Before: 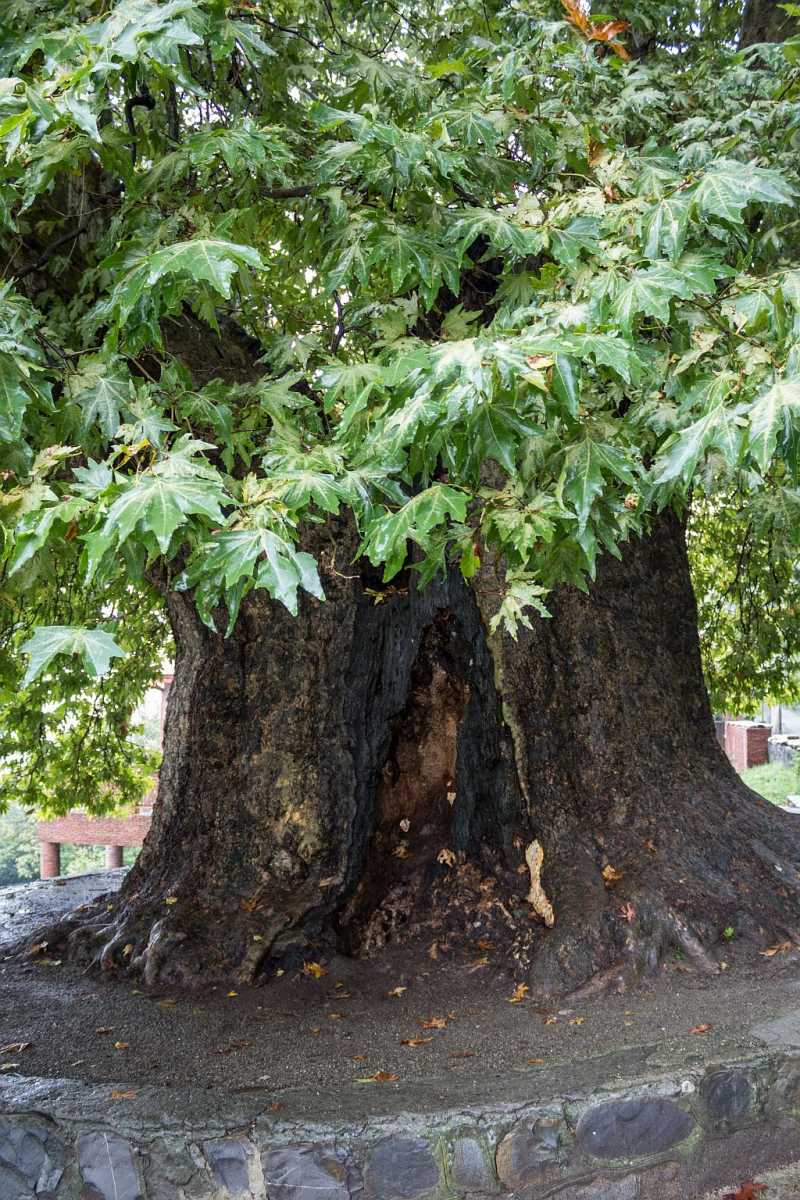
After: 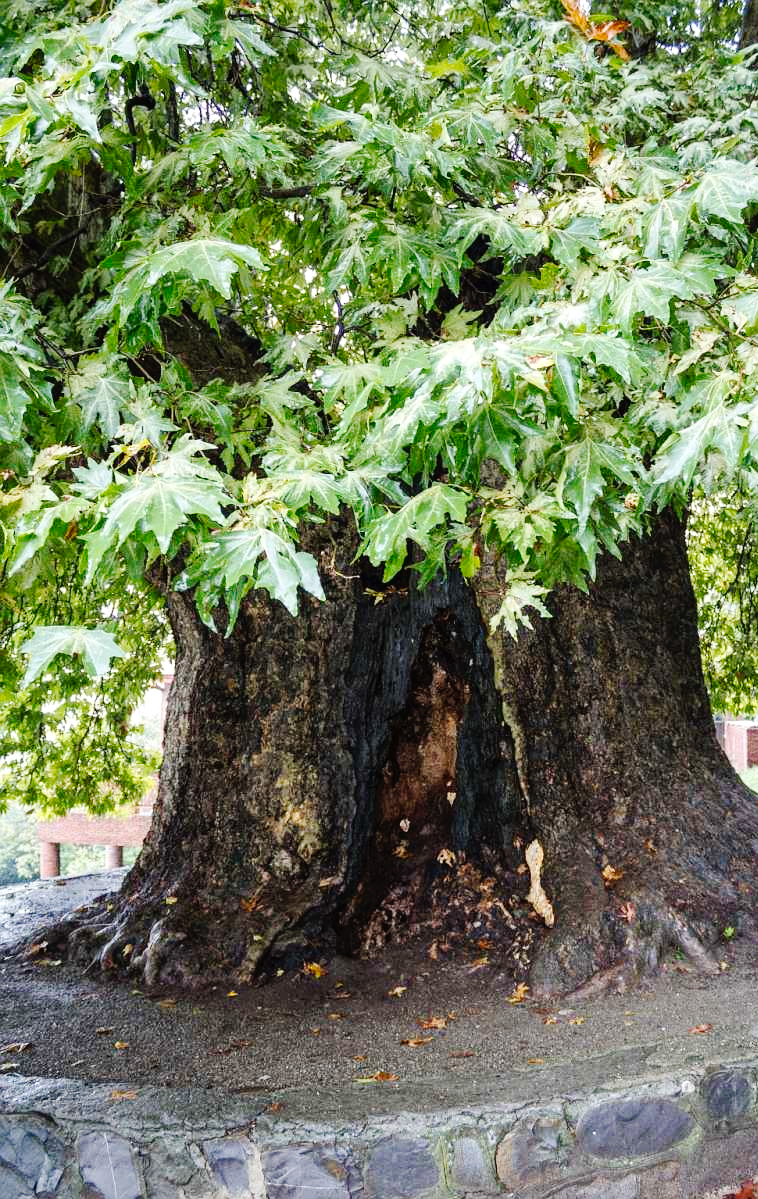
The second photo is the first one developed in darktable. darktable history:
crop and rotate: right 5.167%
exposure: exposure 0.2 EV, compensate highlight preservation false
tone curve: curves: ch0 [(0, 0) (0.003, 0.014) (0.011, 0.017) (0.025, 0.023) (0.044, 0.035) (0.069, 0.04) (0.1, 0.062) (0.136, 0.099) (0.177, 0.152) (0.224, 0.214) (0.277, 0.291) (0.335, 0.383) (0.399, 0.487) (0.468, 0.581) (0.543, 0.662) (0.623, 0.738) (0.709, 0.802) (0.801, 0.871) (0.898, 0.936) (1, 1)], preserve colors none
